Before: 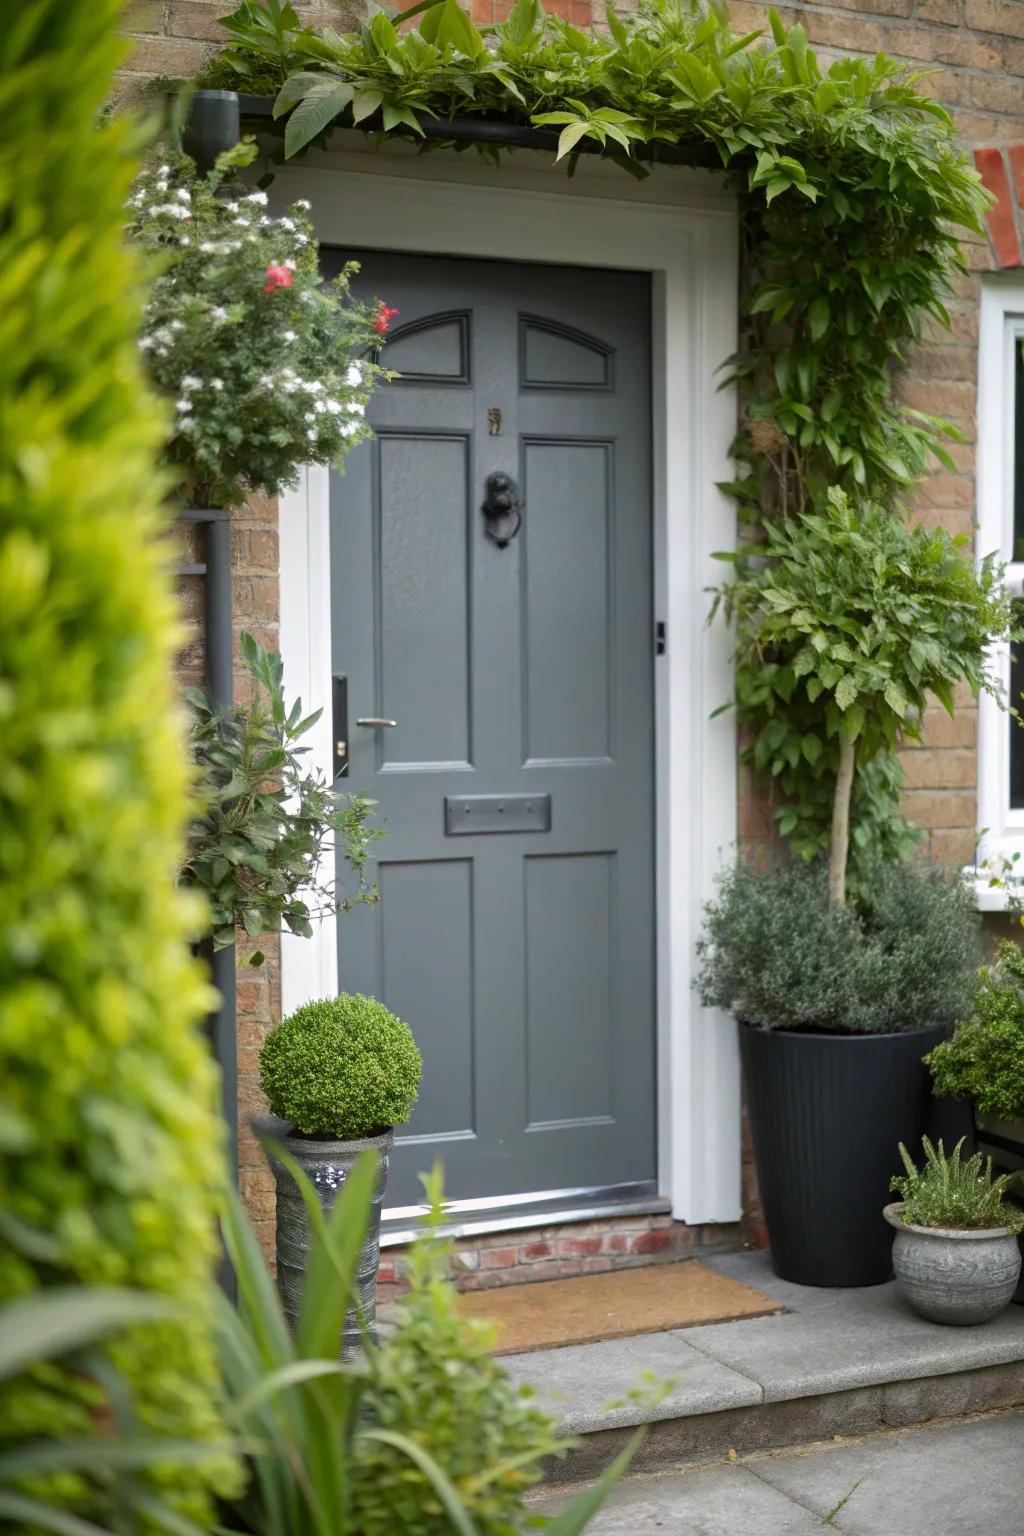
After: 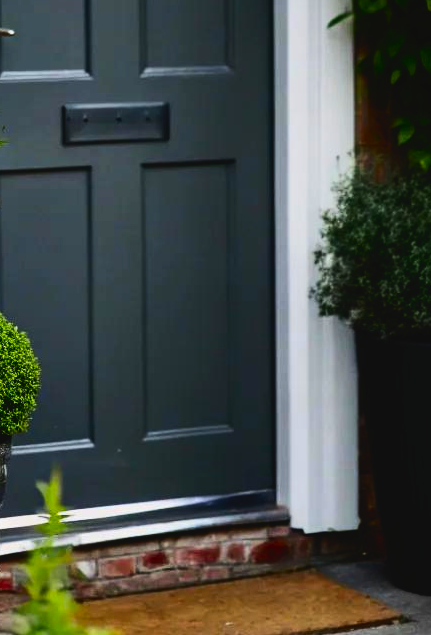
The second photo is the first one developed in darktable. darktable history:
contrast brightness saturation: contrast 0.216, brightness -0.192, saturation 0.239
exposure: exposure 0.197 EV, compensate highlight preservation false
shadows and highlights: radius 120.88, shadows 21.77, white point adjustment -9.59, highlights -14.23, soften with gaussian
crop: left 37.327%, top 45.037%, right 20.52%, bottom 13.593%
base curve: curves: ch0 [(0, 0.02) (0.083, 0.036) (1, 1)], preserve colors none
